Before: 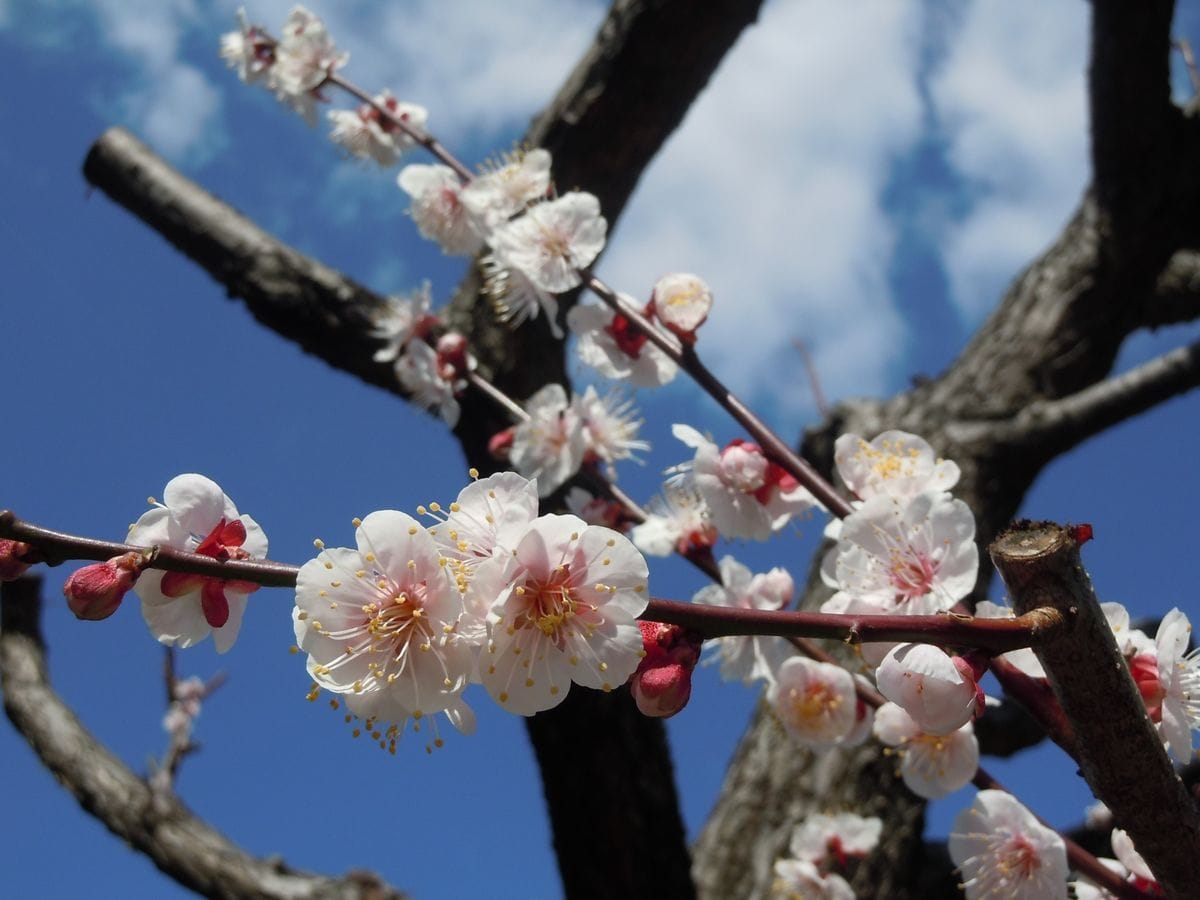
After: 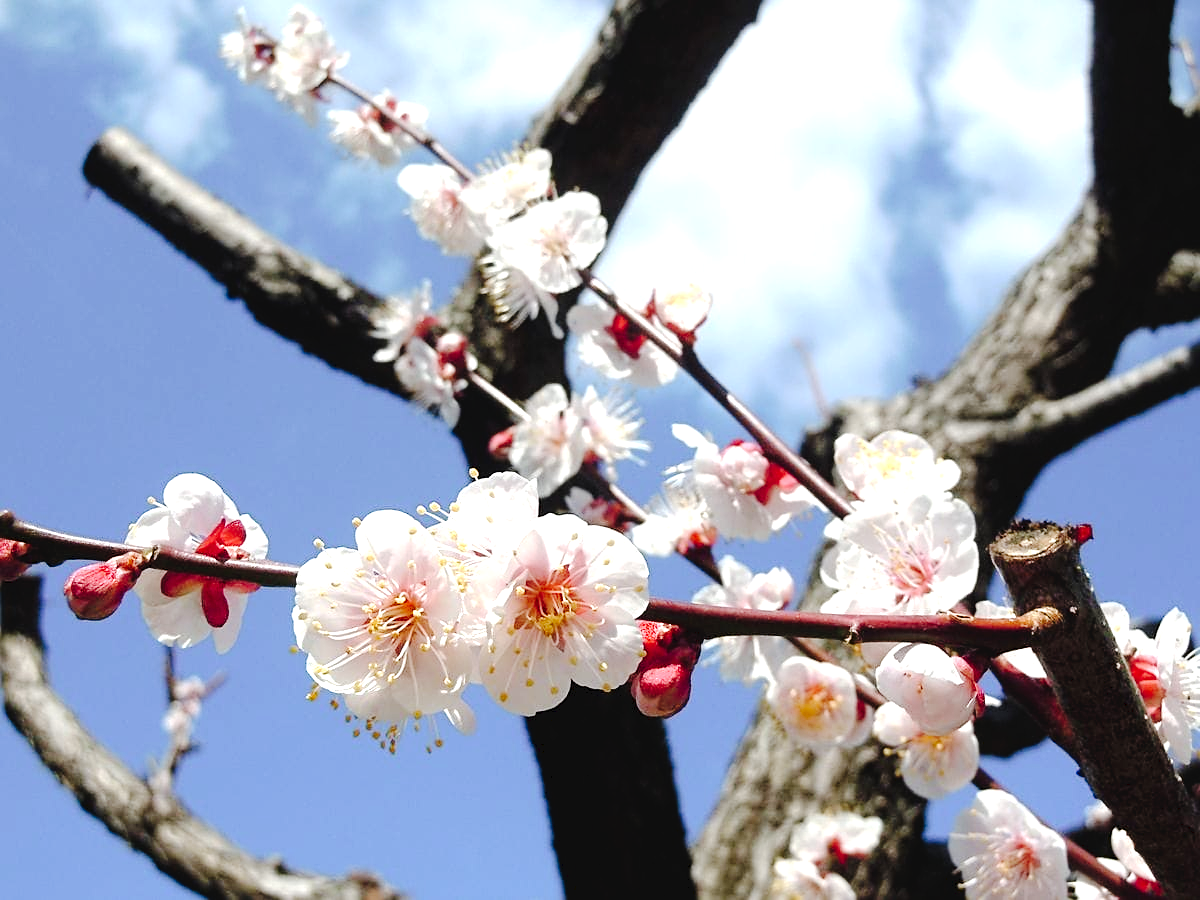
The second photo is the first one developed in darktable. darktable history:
tone curve: curves: ch0 [(0, 0) (0.003, 0.036) (0.011, 0.039) (0.025, 0.039) (0.044, 0.043) (0.069, 0.05) (0.1, 0.072) (0.136, 0.102) (0.177, 0.144) (0.224, 0.204) (0.277, 0.288) (0.335, 0.384) (0.399, 0.477) (0.468, 0.575) (0.543, 0.652) (0.623, 0.724) (0.709, 0.785) (0.801, 0.851) (0.898, 0.915) (1, 1)], preserve colors none
sharpen: on, module defaults
exposure: exposure 1.089 EV, compensate exposure bias true, compensate highlight preservation false
